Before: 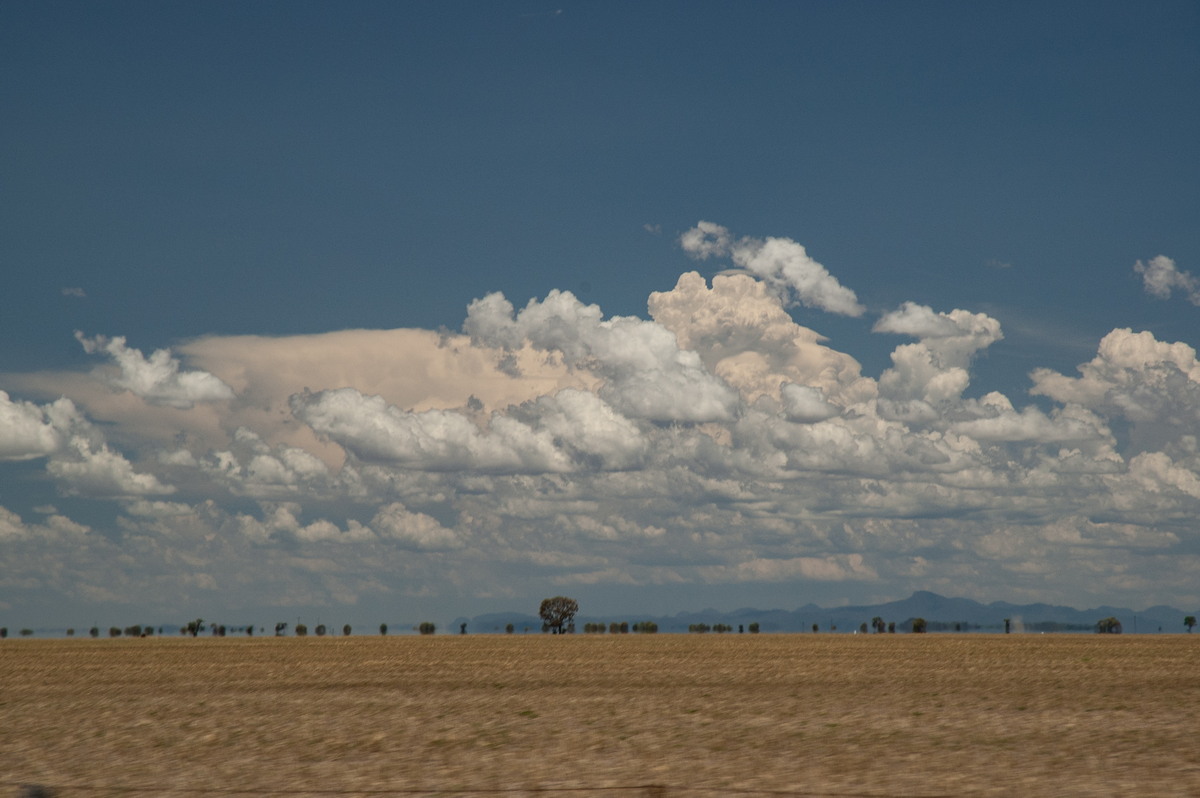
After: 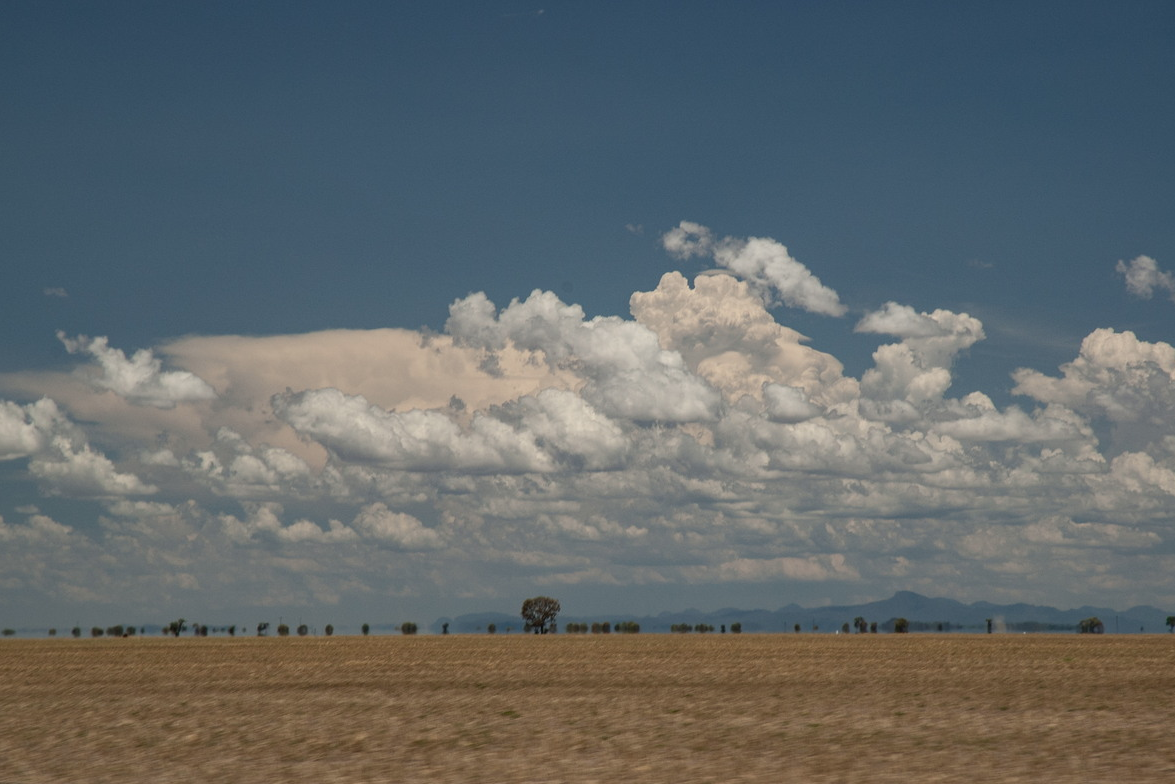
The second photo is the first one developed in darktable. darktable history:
crop and rotate: left 1.538%, right 0.544%, bottom 1.675%
contrast brightness saturation: saturation -0.07
